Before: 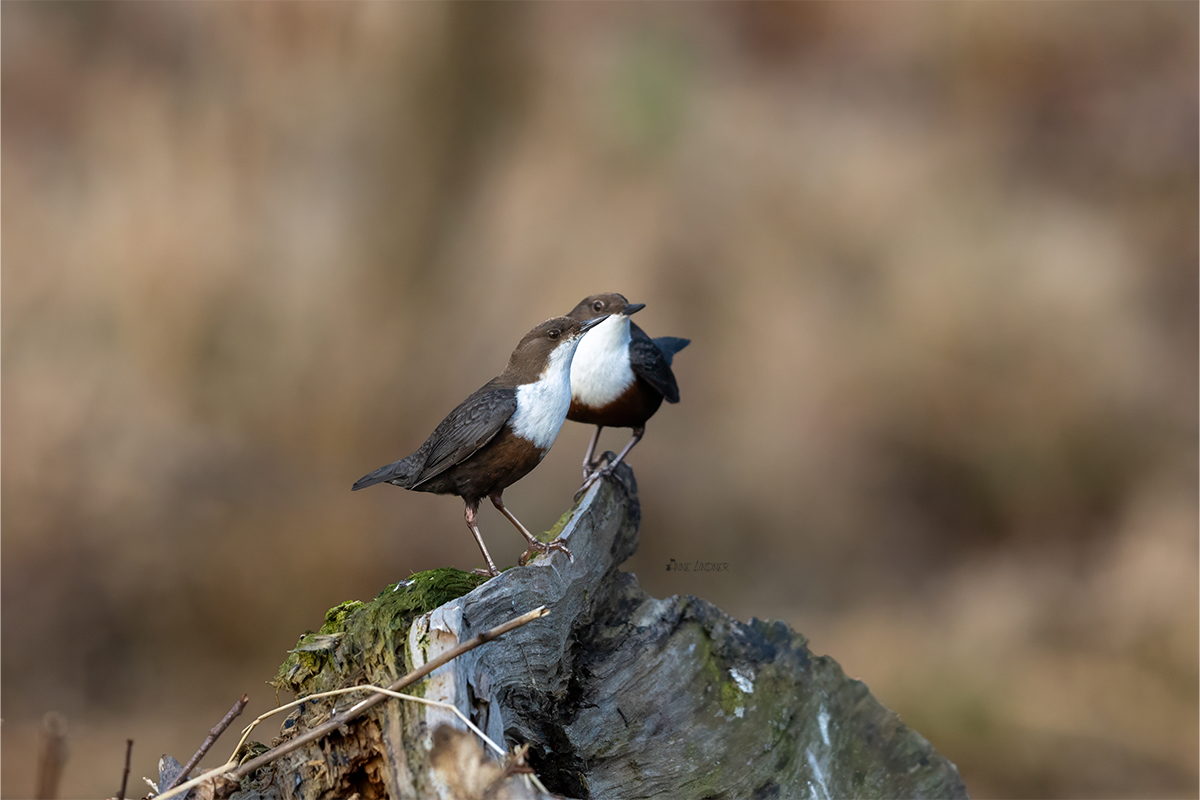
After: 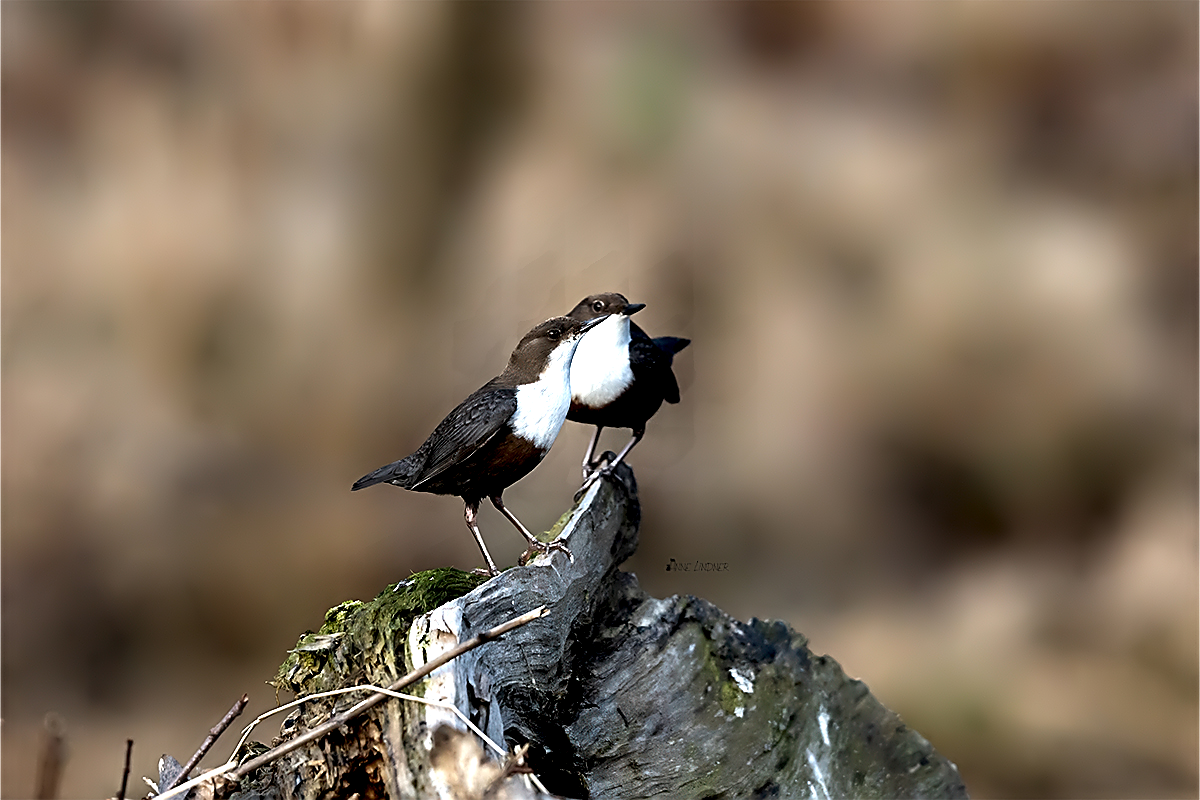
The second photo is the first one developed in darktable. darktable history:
contrast equalizer: y [[0.783, 0.666, 0.575, 0.77, 0.556, 0.501], [0.5 ×6], [0.5 ×6], [0, 0.02, 0.272, 0.399, 0.062, 0], [0 ×6]]
sharpen: radius 1.4, amount 1.25, threshold 0.7
